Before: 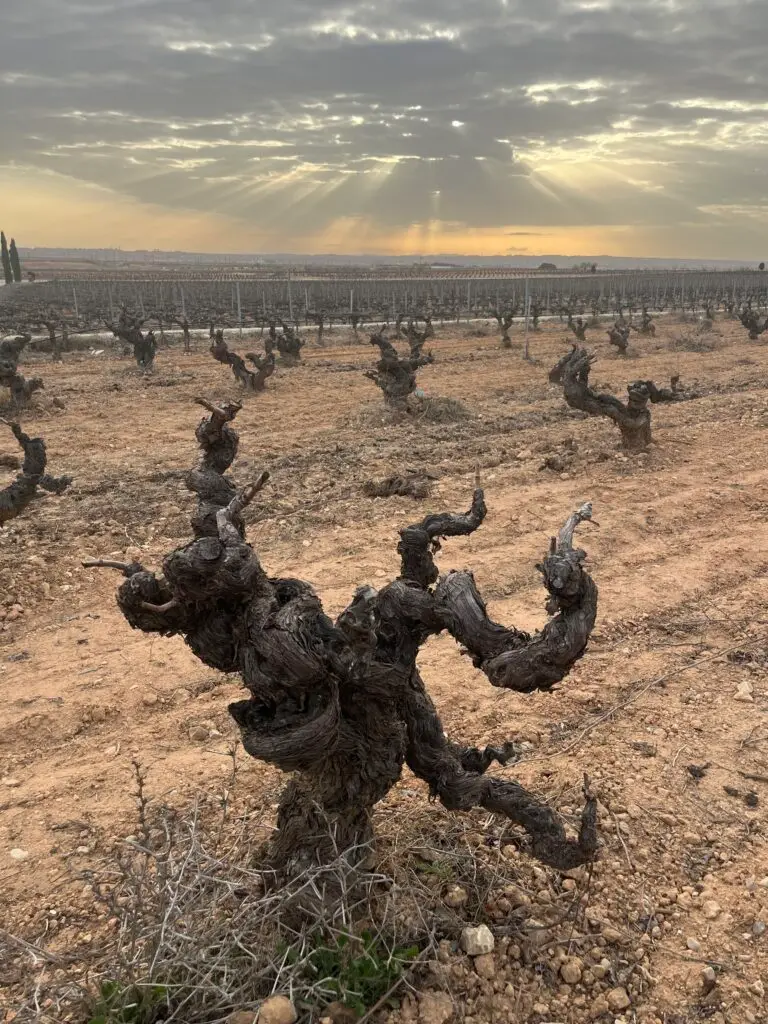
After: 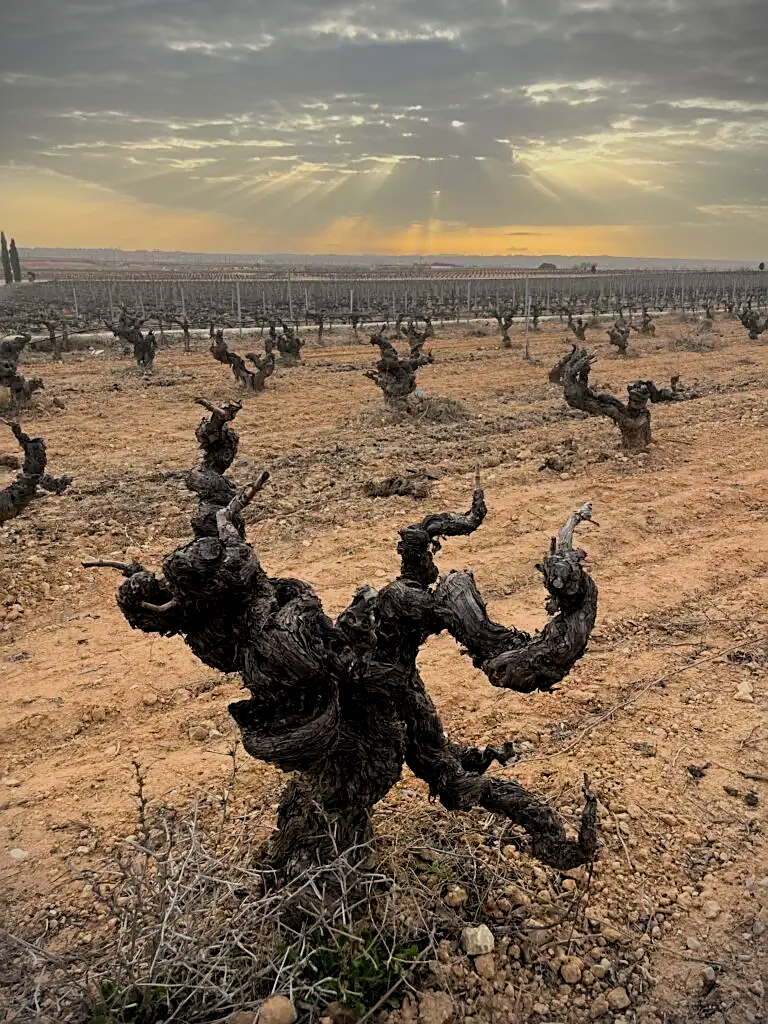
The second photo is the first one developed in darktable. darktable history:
filmic rgb: black relative exposure -7.6 EV, white relative exposure 4.64 EV, threshold 3 EV, target black luminance 0%, hardness 3.55, latitude 50.51%, contrast 1.033, highlights saturation mix 10%, shadows ↔ highlights balance -0.198%, color science v4 (2020), enable highlight reconstruction true
sharpen: on, module defaults
vignetting: dithering 8-bit output, unbound false
